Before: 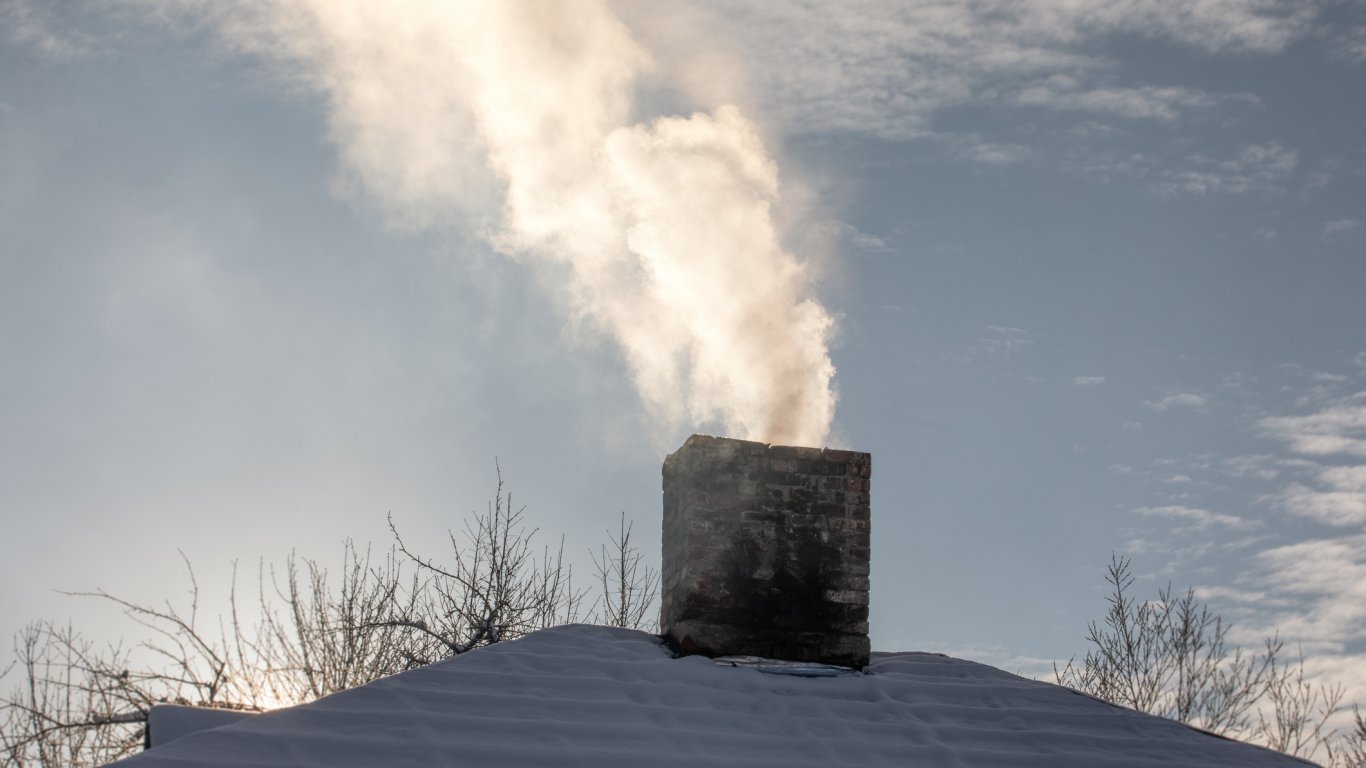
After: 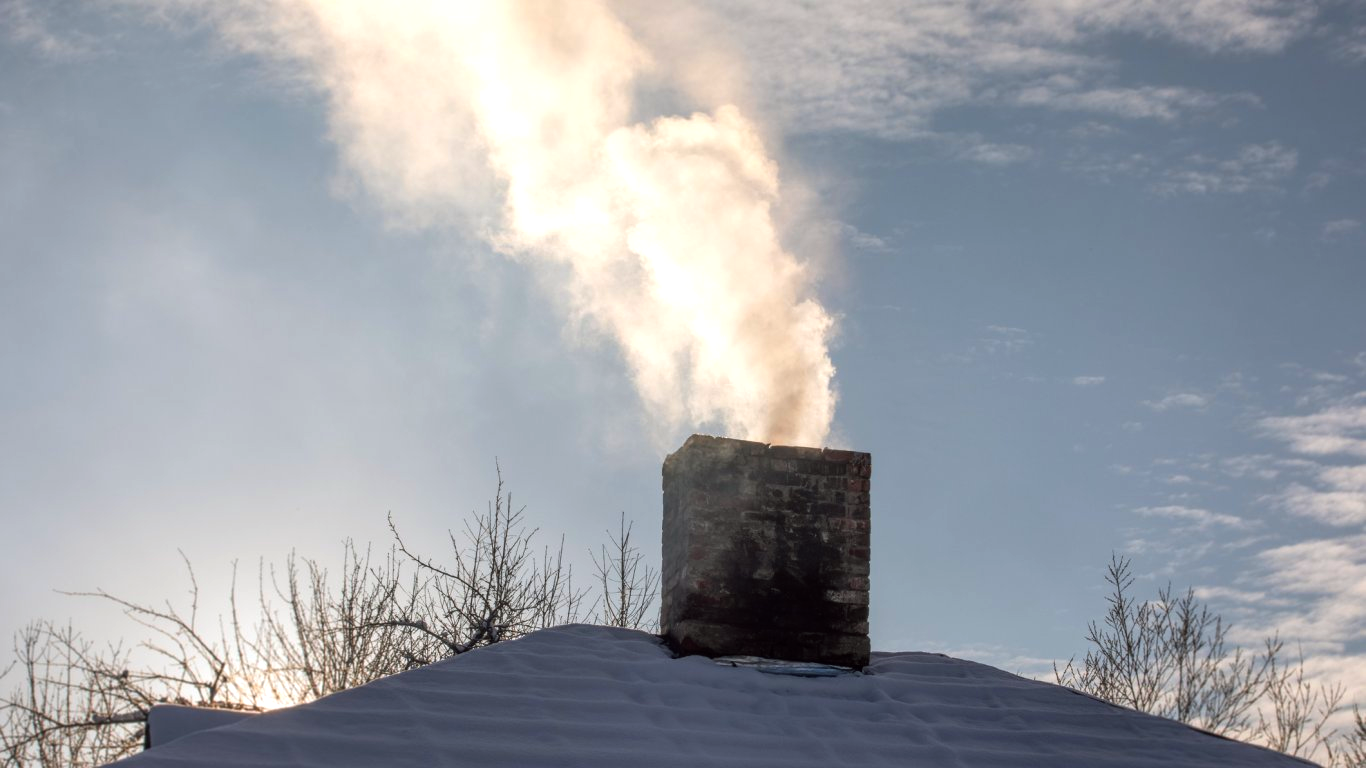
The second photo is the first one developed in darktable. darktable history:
color balance: lift [1, 1.001, 0.999, 1.001], gamma [1, 1.004, 1.007, 0.993], gain [1, 0.991, 0.987, 1.013], contrast 10%, output saturation 120%
